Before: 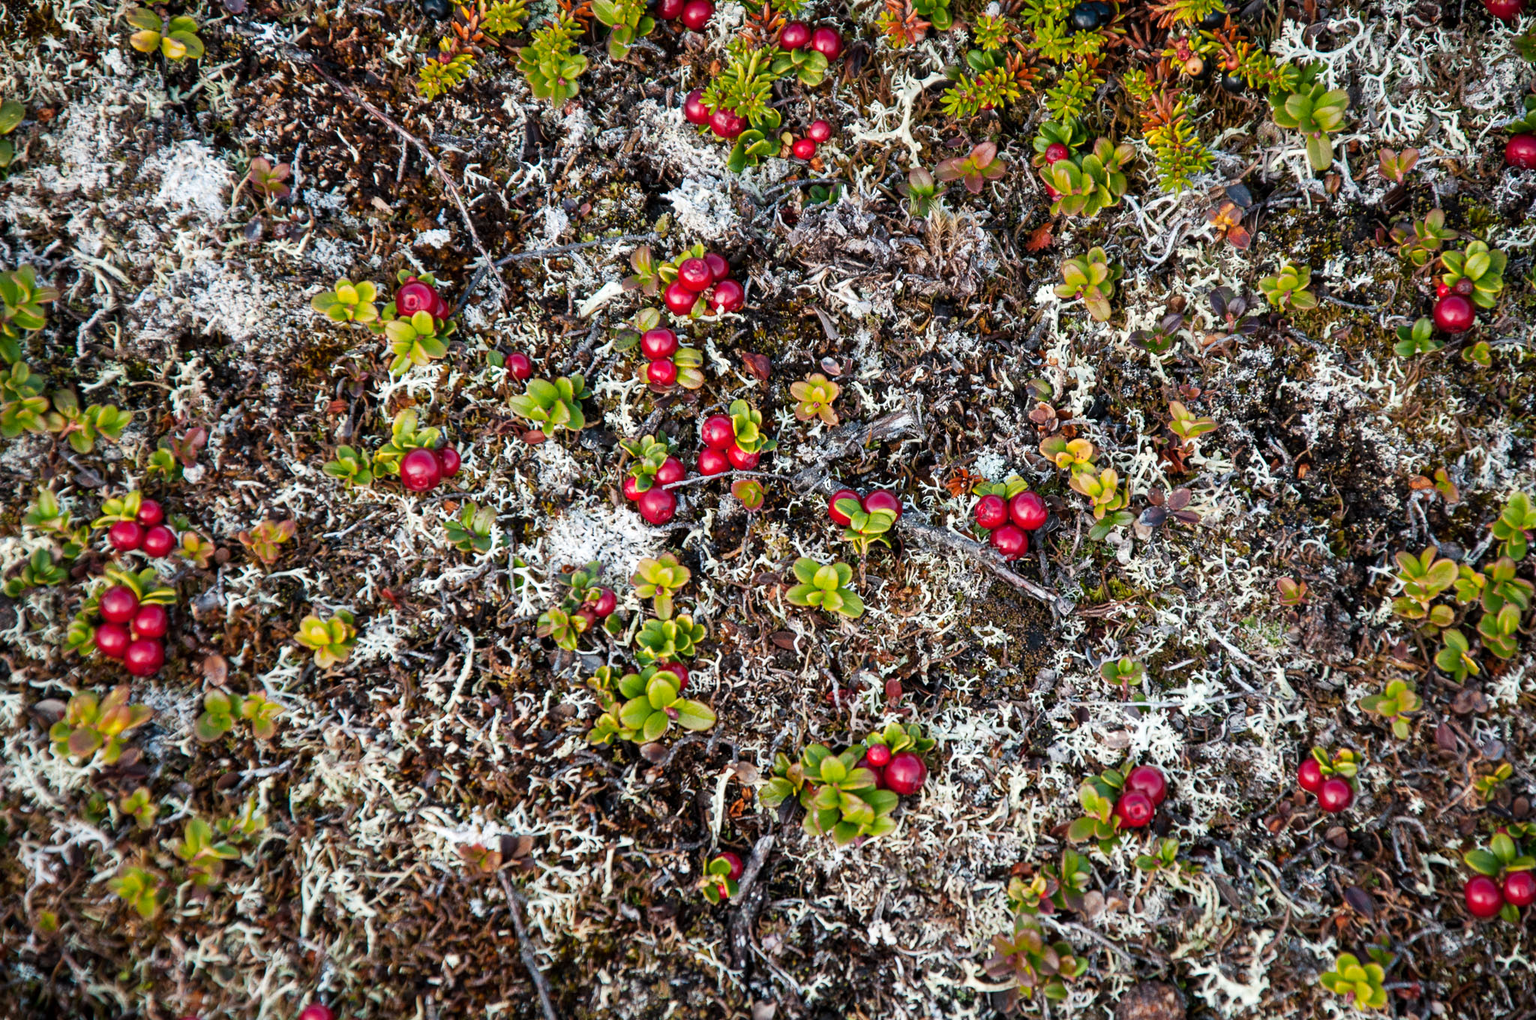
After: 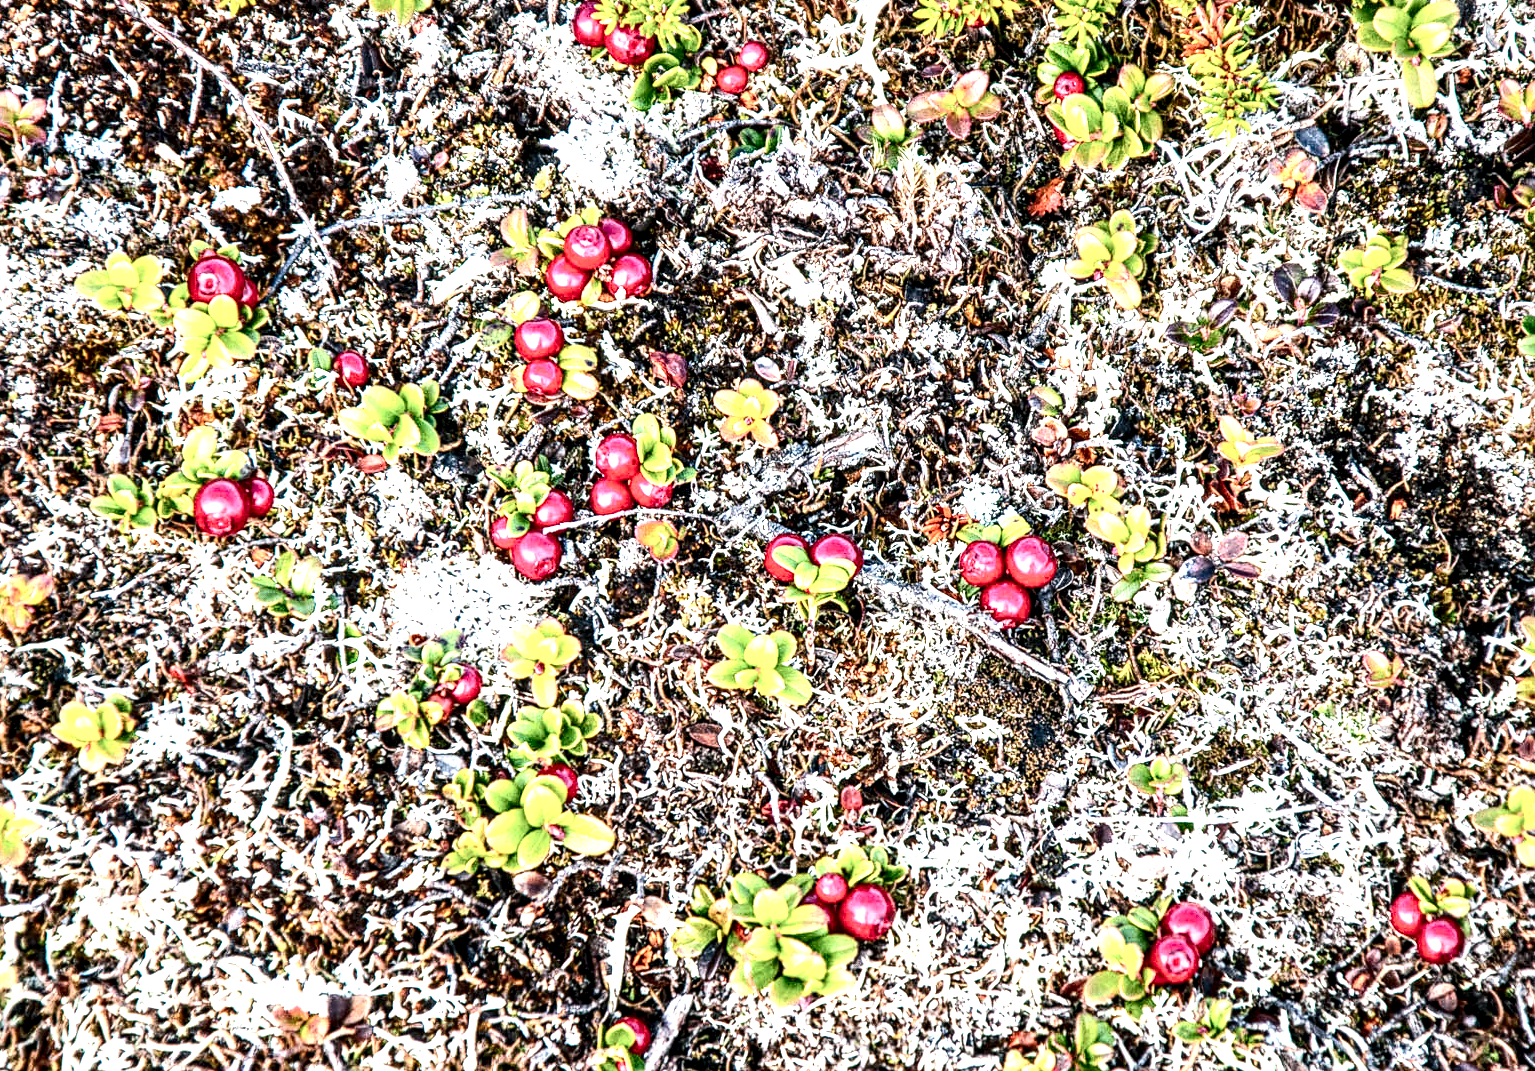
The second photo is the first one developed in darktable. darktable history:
exposure: exposure 1.059 EV, compensate exposure bias true, compensate highlight preservation false
shadows and highlights: shadows 36.26, highlights -28.12, soften with gaussian
contrast brightness saturation: contrast 0.271
crop: left 16.621%, top 8.754%, right 8.392%, bottom 12.472%
sharpen: amount 0.202
local contrast: highlights 18%, detail 188%
color balance rgb: shadows lift › luminance -7.498%, shadows lift › chroma 2.142%, shadows lift › hue 199.54°, linear chroma grading › shadows -7.023%, linear chroma grading › highlights -7.68%, linear chroma grading › global chroma -10.549%, linear chroma grading › mid-tones -7.573%, perceptual saturation grading › global saturation 20%, perceptual saturation grading › highlights -24.759%, perceptual saturation grading › shadows 24.122%
